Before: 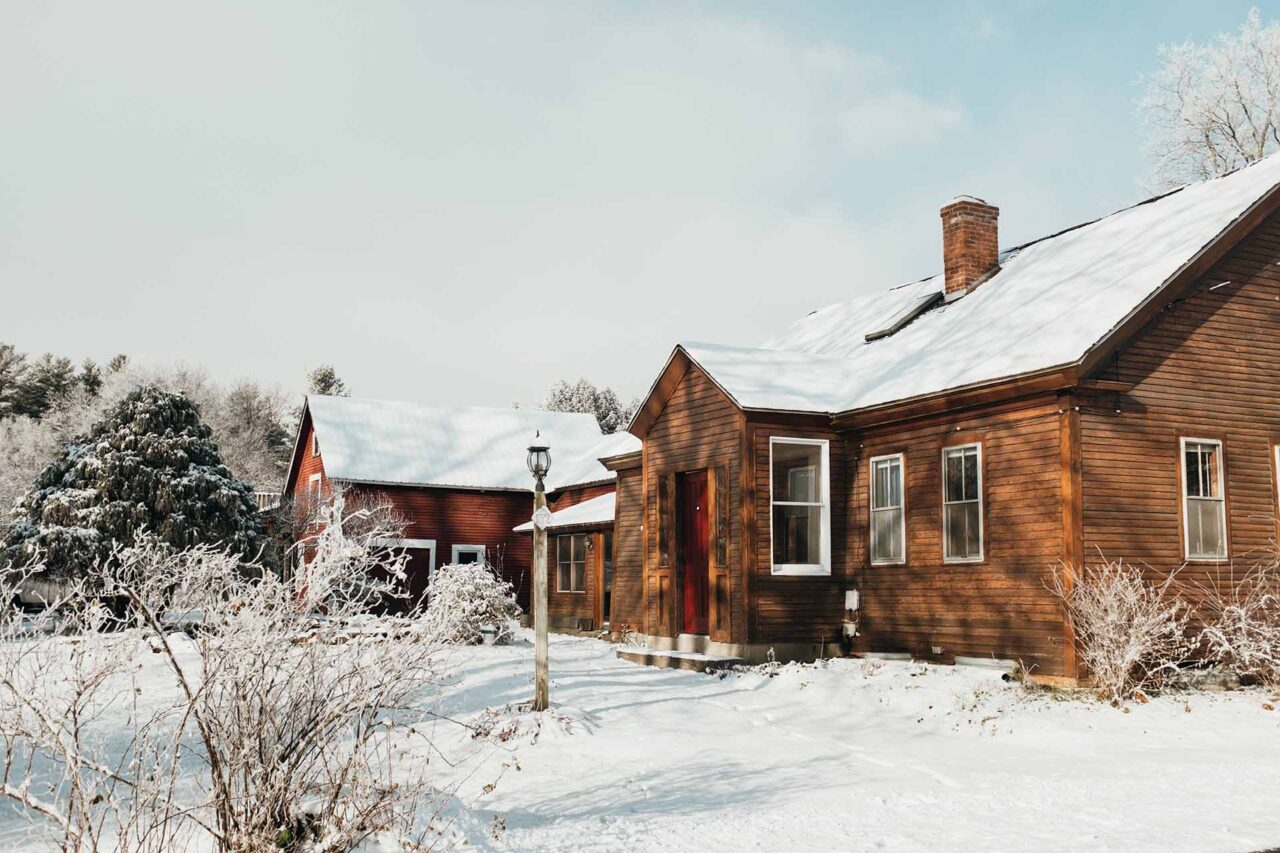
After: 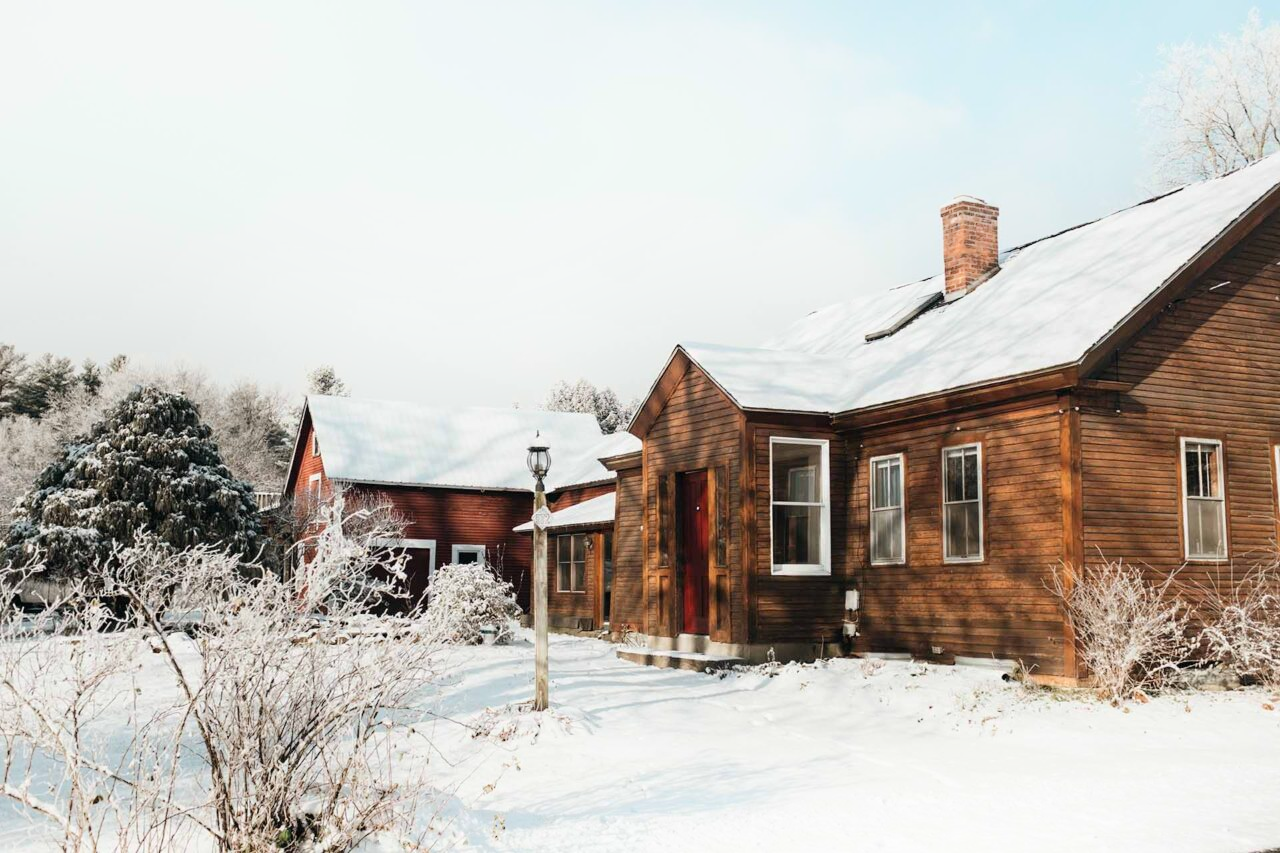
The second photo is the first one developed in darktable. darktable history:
shadows and highlights: highlights 72.07, soften with gaussian
